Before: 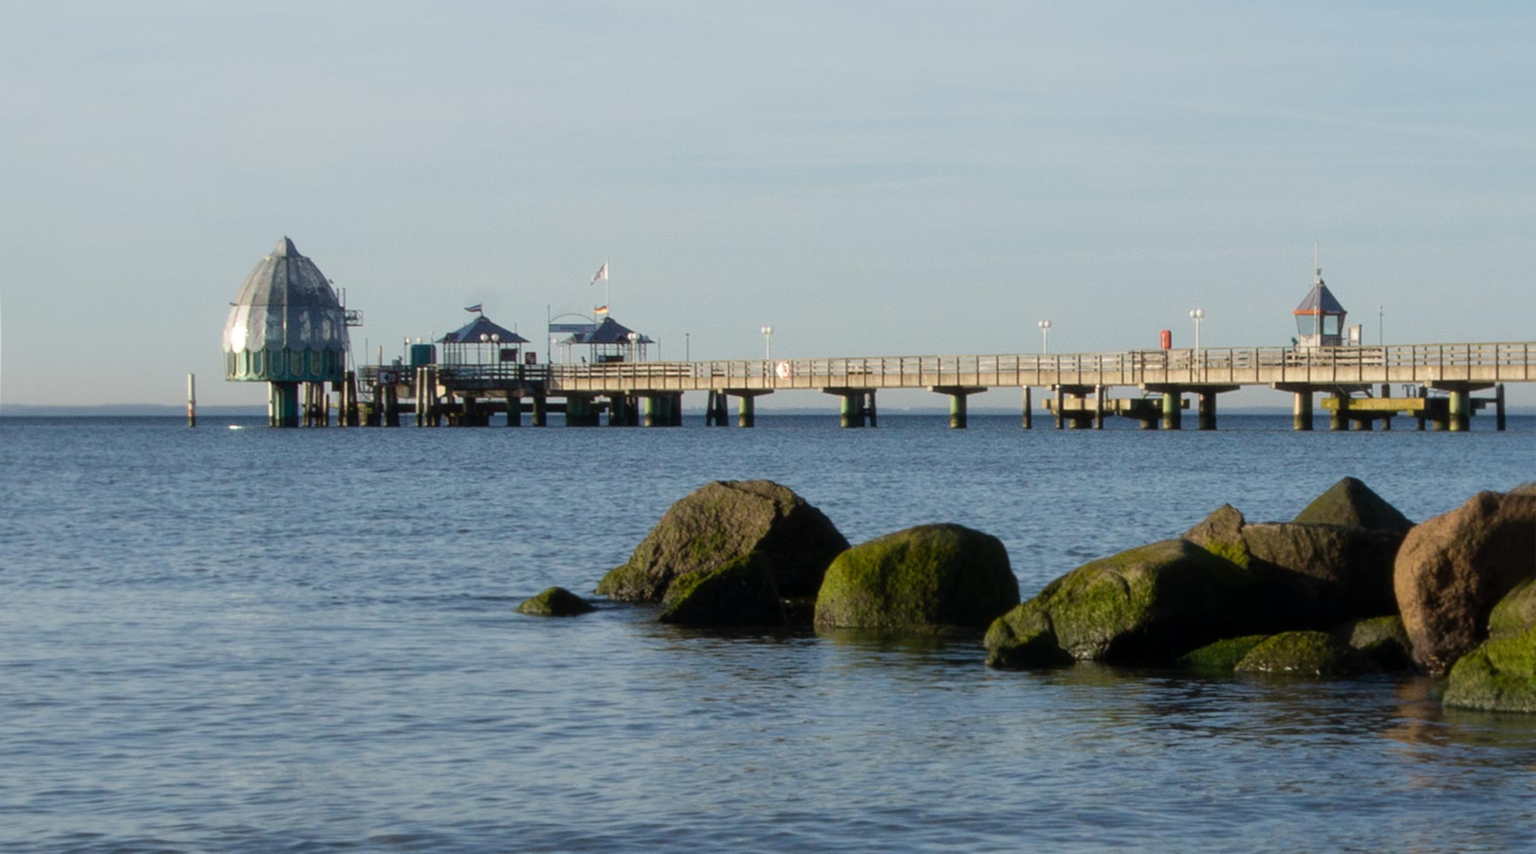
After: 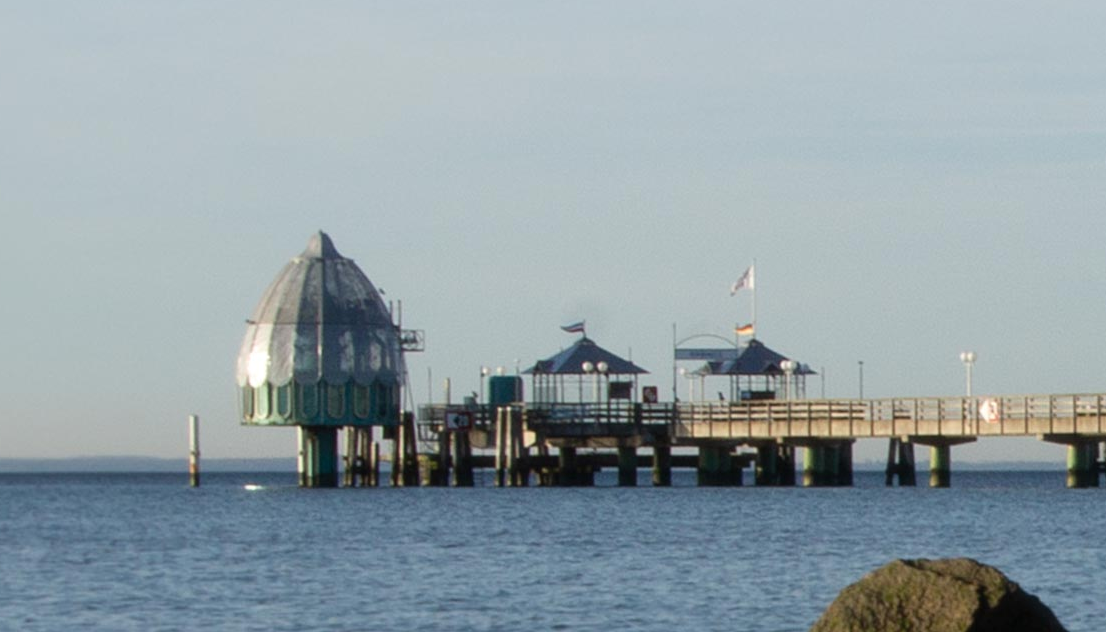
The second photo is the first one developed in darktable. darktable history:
crop and rotate: left 3.07%, top 7.606%, right 43.316%, bottom 37.301%
